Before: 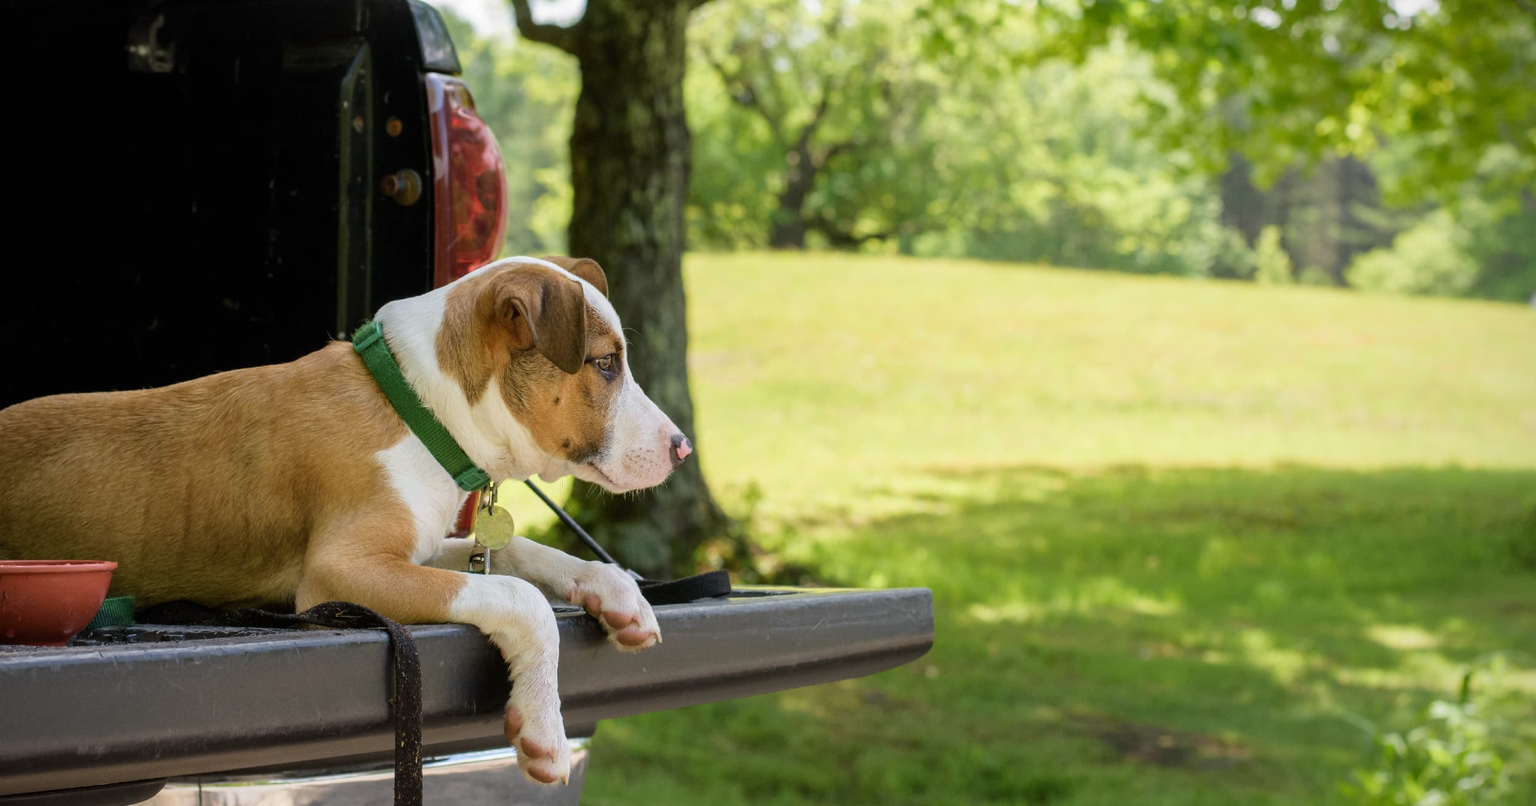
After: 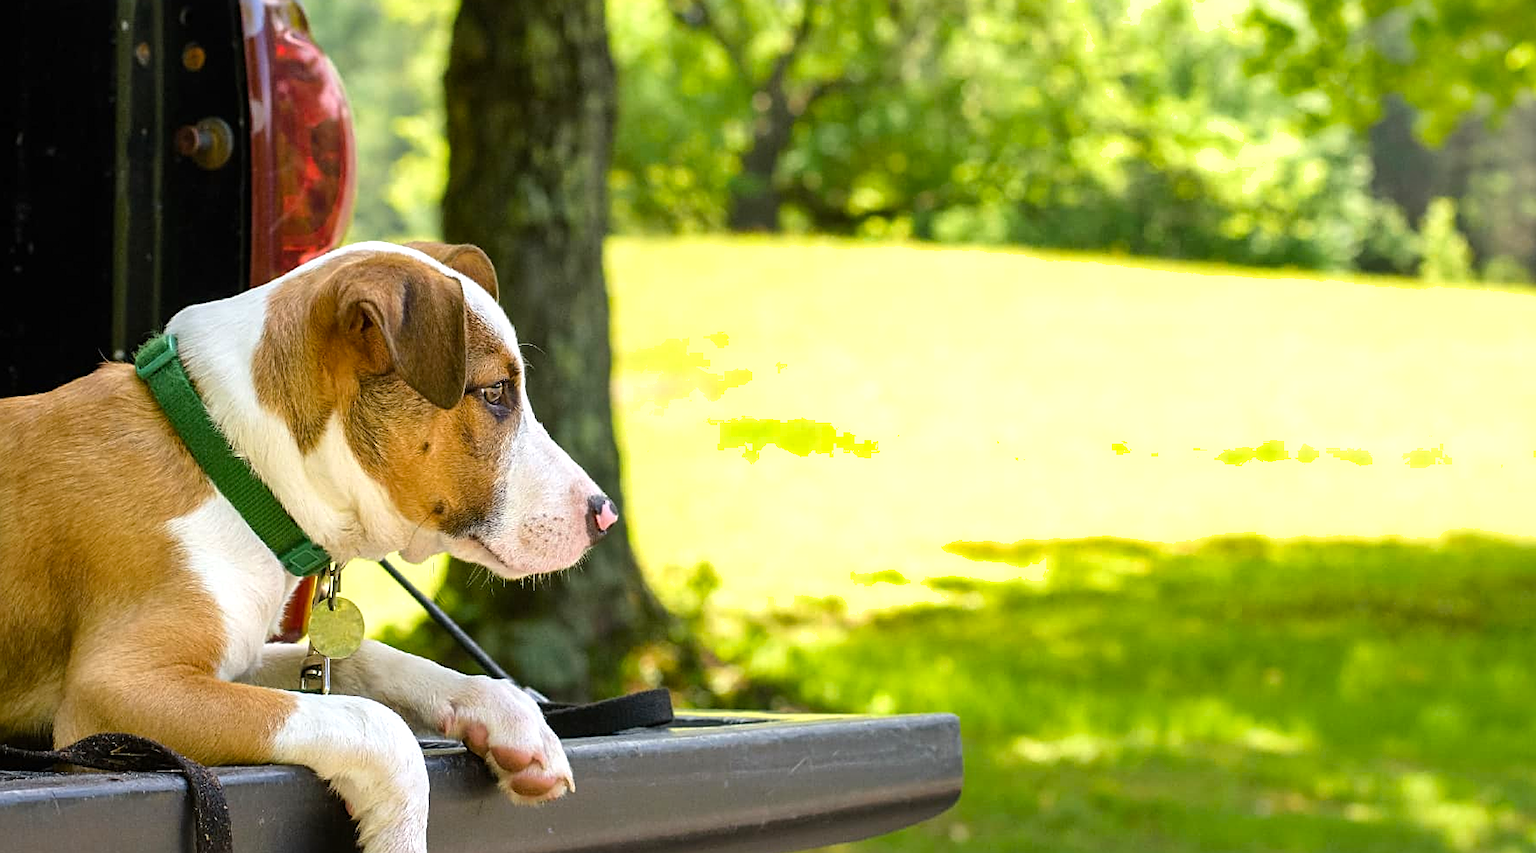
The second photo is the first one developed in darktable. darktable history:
shadows and highlights: shadows 22.77, highlights -49.06, soften with gaussian
crop and rotate: left 16.877%, top 10.845%, right 12.862%, bottom 14.741%
tone equalizer: -8 EV -0.782 EV, -7 EV -0.699 EV, -6 EV -0.561 EV, -5 EV -0.418 EV, -3 EV 0.374 EV, -2 EV 0.6 EV, -1 EV 0.697 EV, +0 EV 0.756 EV, smoothing diameter 24.93%, edges refinement/feathering 9.1, preserve details guided filter
sharpen: on, module defaults
color balance rgb: perceptual saturation grading › global saturation 19.646%
exposure: exposure -0.181 EV, compensate highlight preservation false
